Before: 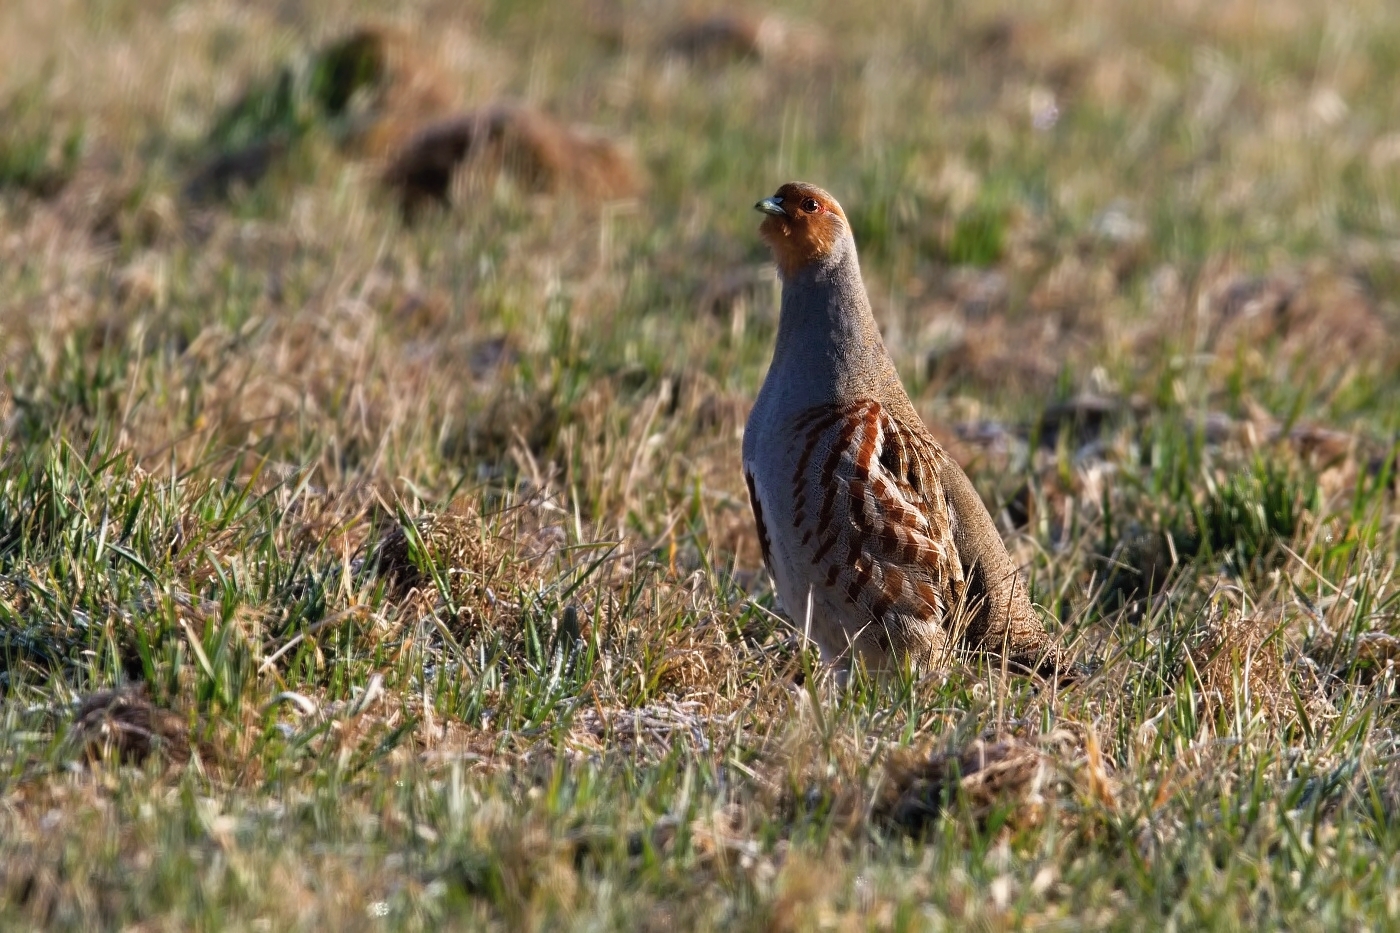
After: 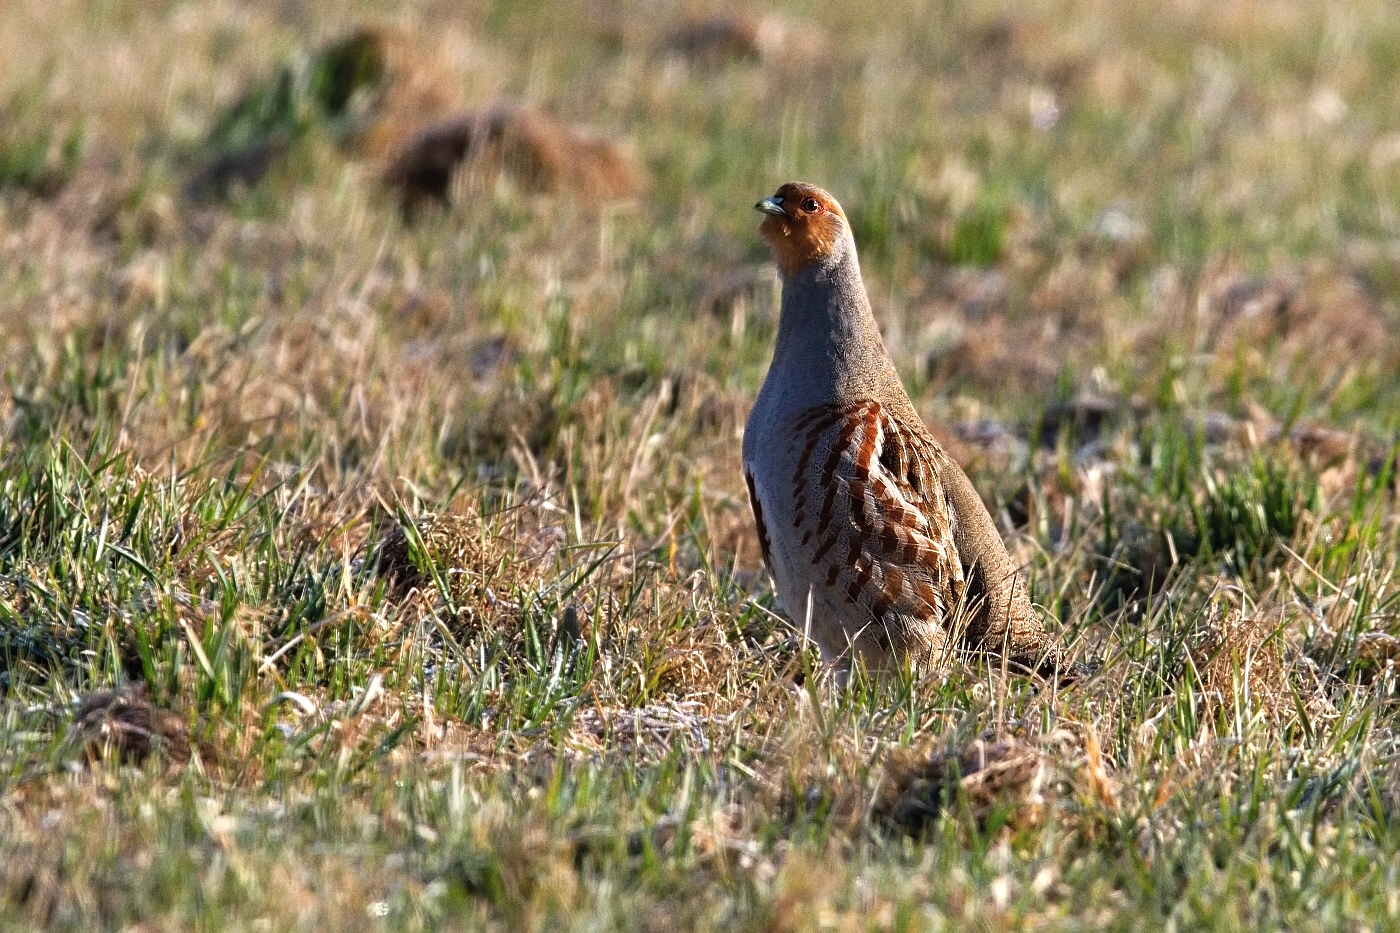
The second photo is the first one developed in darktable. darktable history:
grain: on, module defaults
sharpen: amount 0.2
exposure: exposure 0.3 EV, compensate highlight preservation false
